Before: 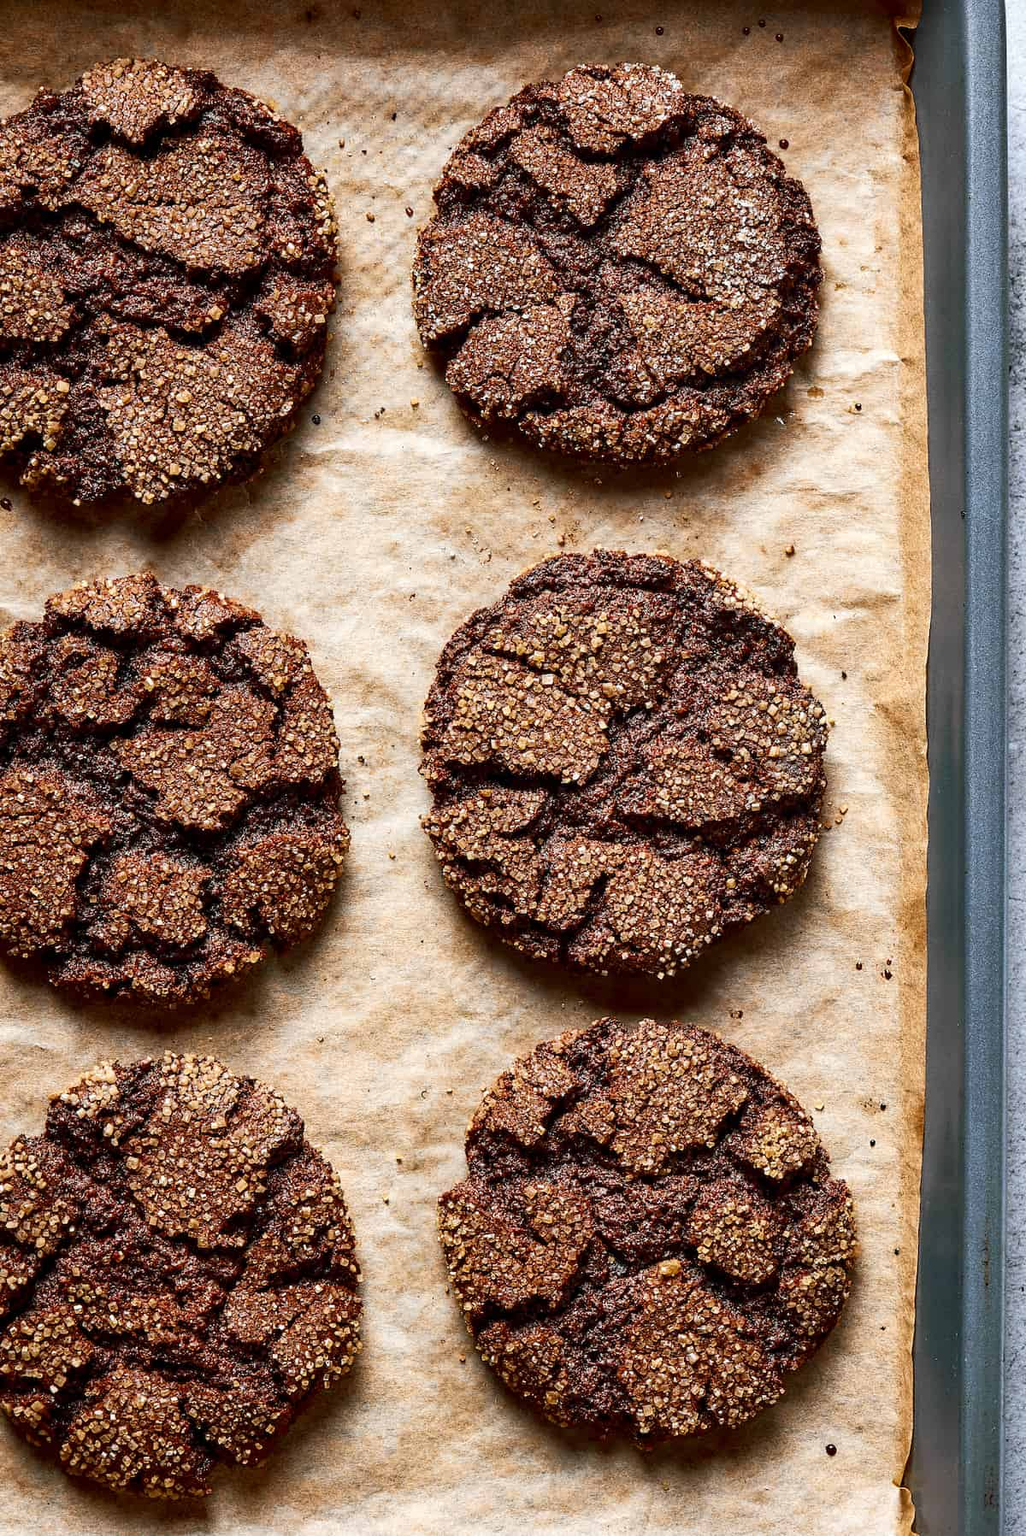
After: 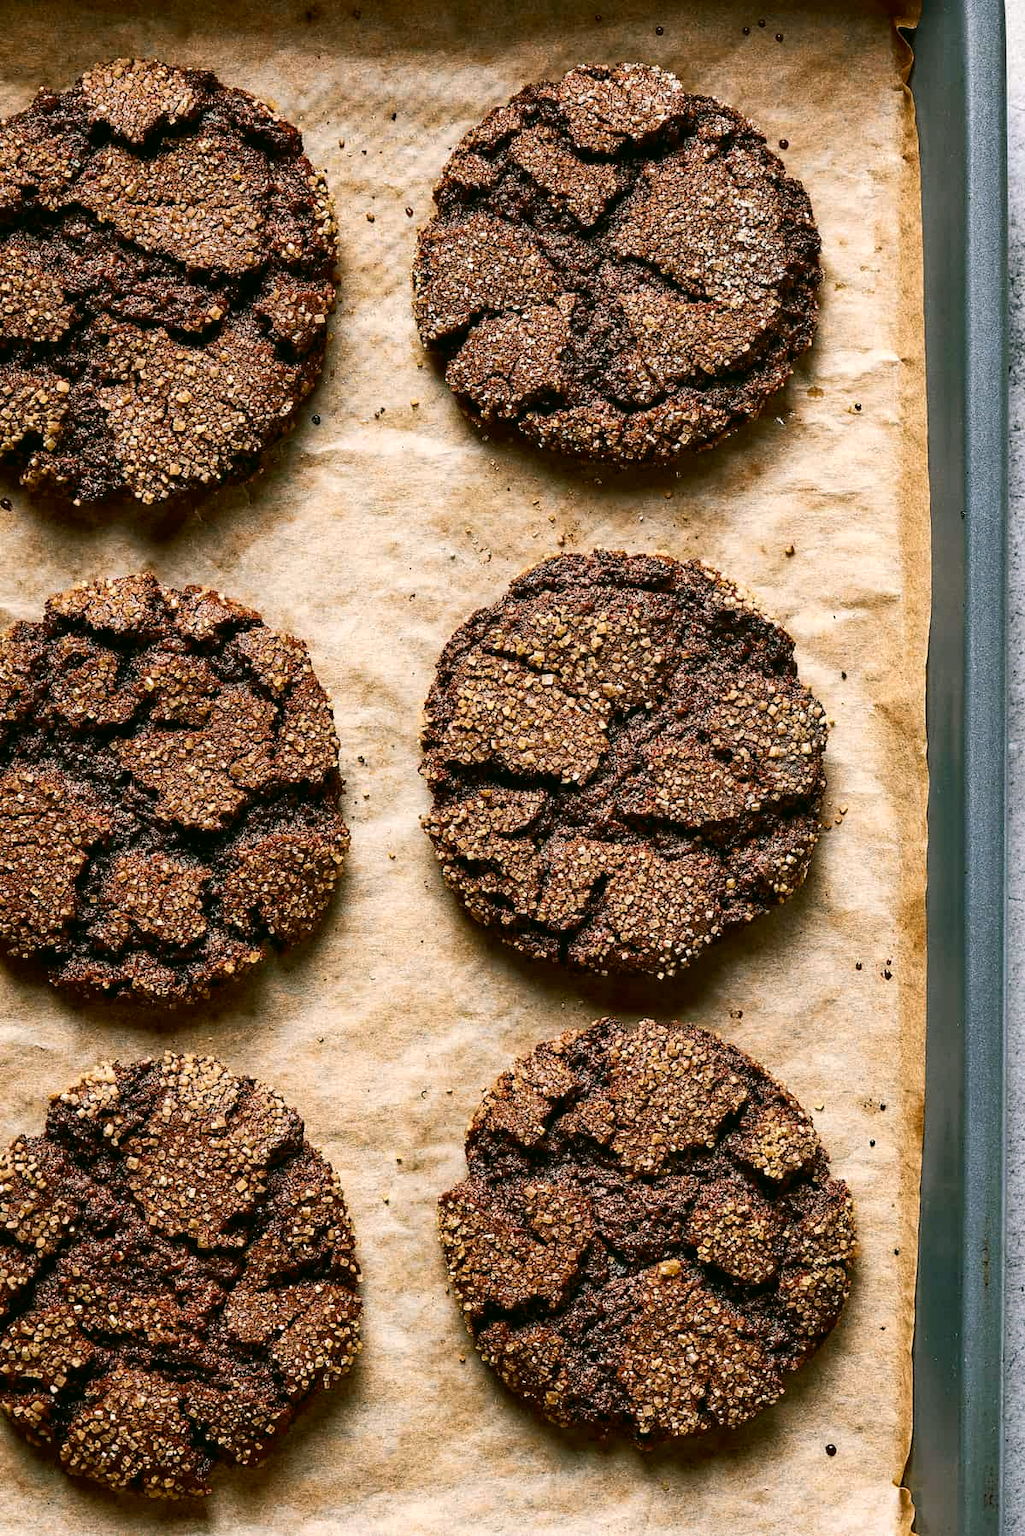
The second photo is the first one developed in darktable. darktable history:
color correction: highlights a* 4.41, highlights b* 4.92, shadows a* -7.61, shadows b* 5.02
